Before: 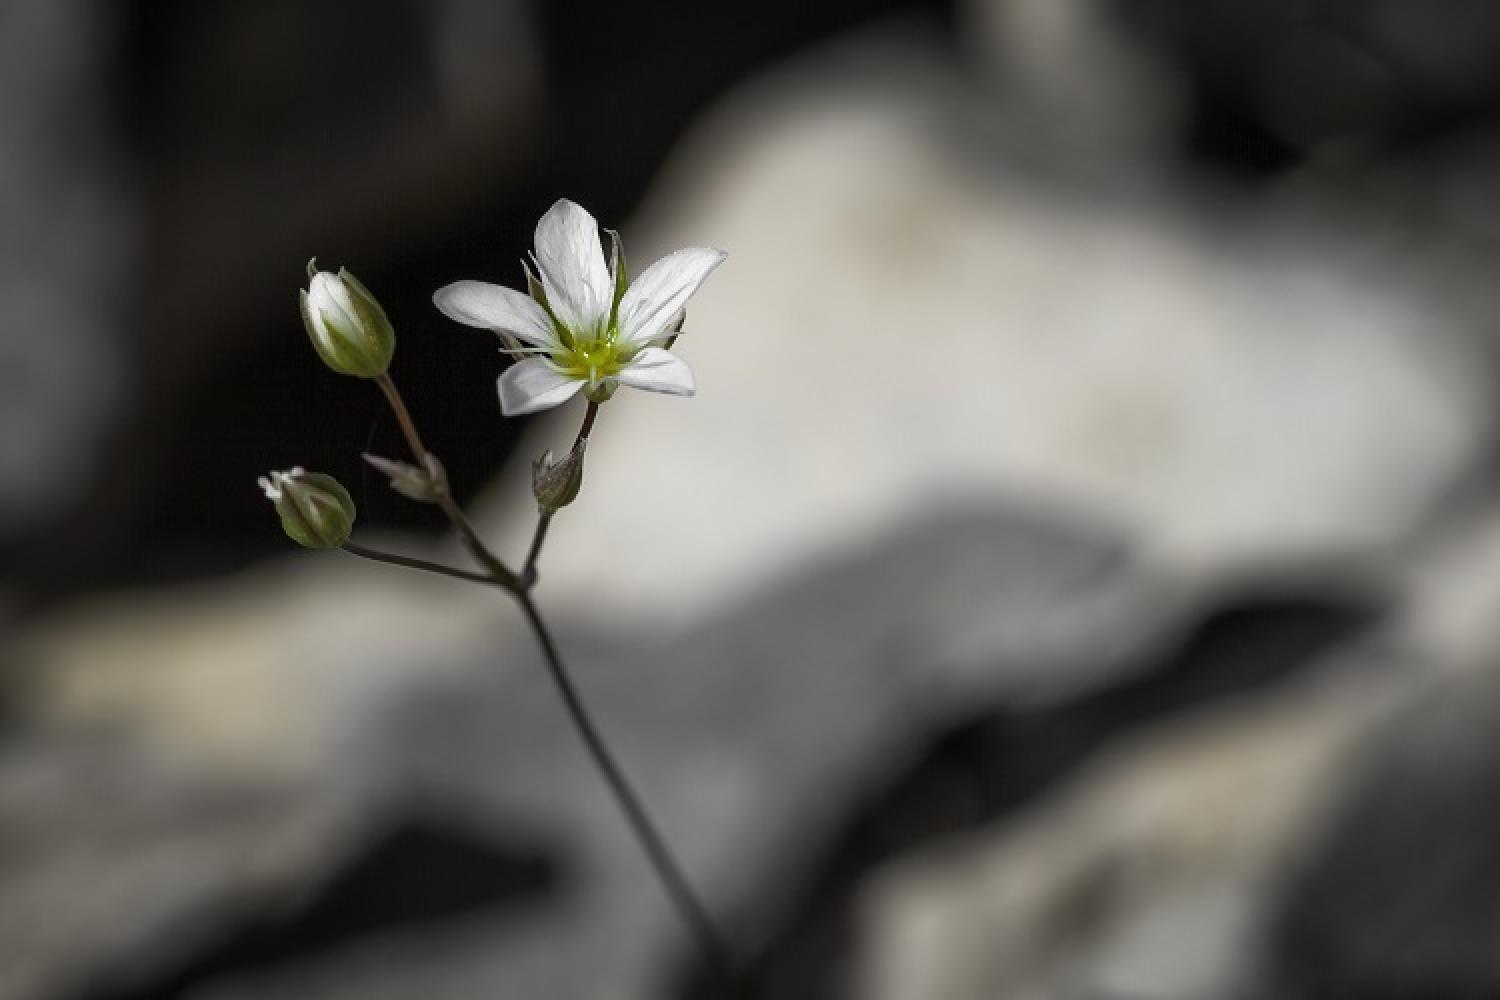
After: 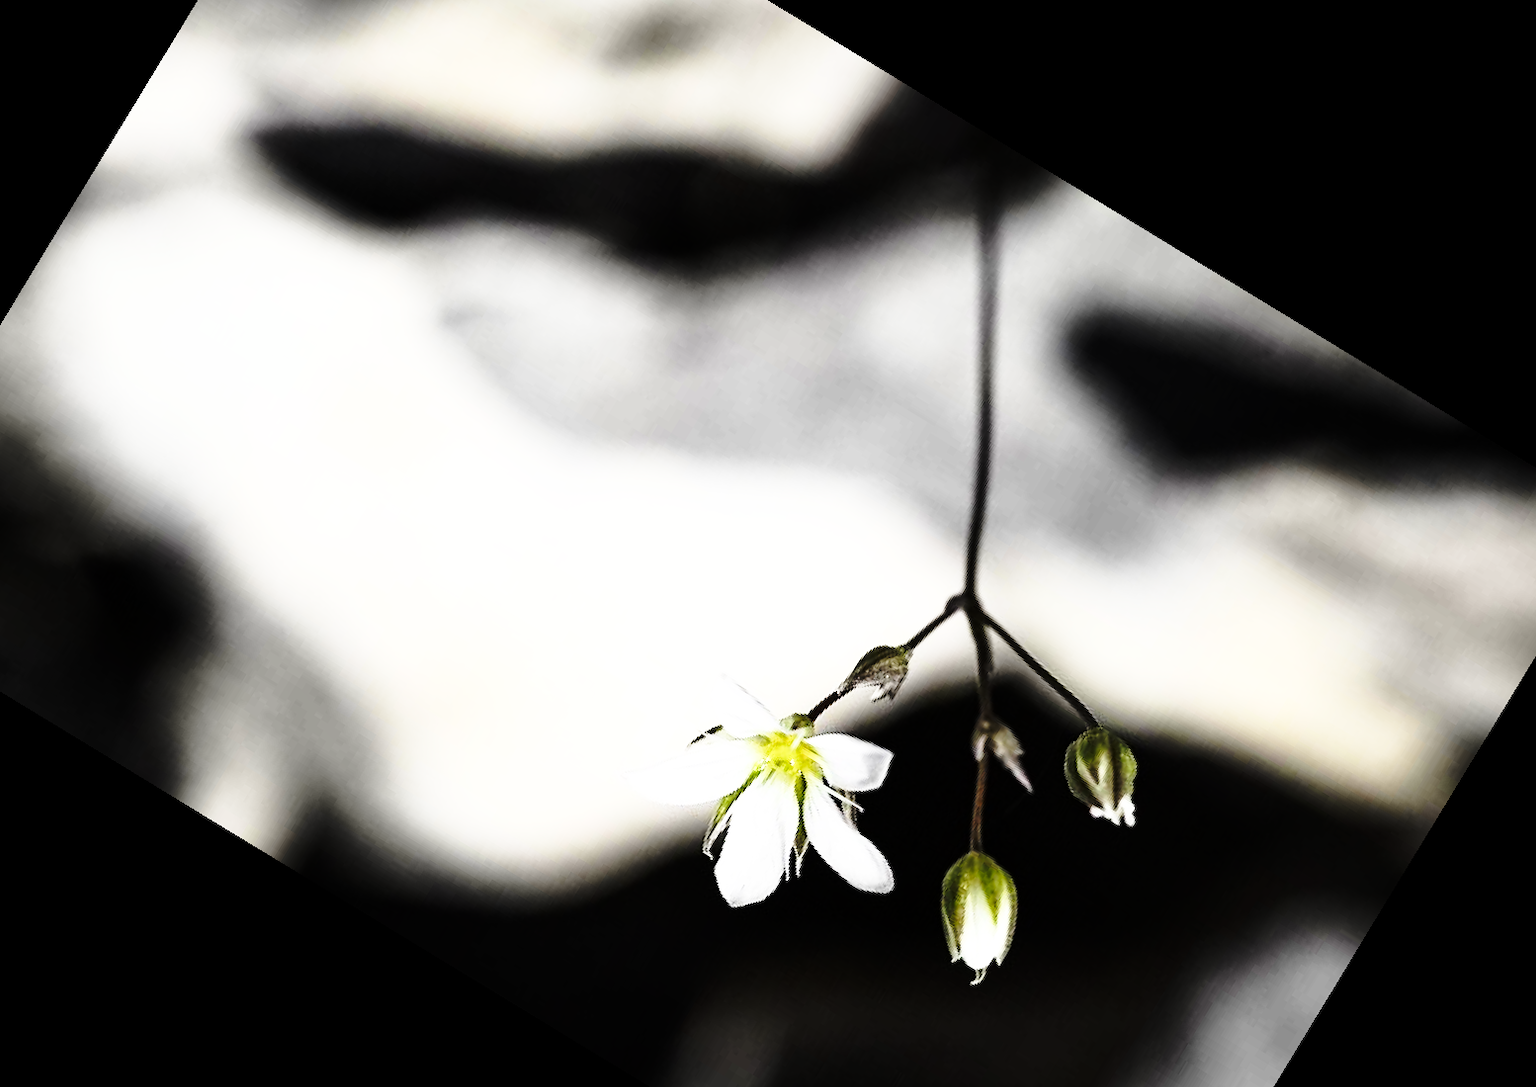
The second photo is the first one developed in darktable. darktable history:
crop and rotate: angle 148.68°, left 9.111%, top 15.603%, right 4.588%, bottom 17.041%
rgb curve: curves: ch0 [(0, 0) (0.21, 0.15) (0.24, 0.21) (0.5, 0.75) (0.75, 0.96) (0.89, 0.99) (1, 1)]; ch1 [(0, 0.02) (0.21, 0.13) (0.25, 0.2) (0.5, 0.67) (0.75, 0.9) (0.89, 0.97) (1, 1)]; ch2 [(0, 0.02) (0.21, 0.13) (0.25, 0.2) (0.5, 0.67) (0.75, 0.9) (0.89, 0.97) (1, 1)], compensate middle gray true
tone equalizer: on, module defaults
base curve: curves: ch0 [(0, 0) (0.032, 0.037) (0.105, 0.228) (0.435, 0.76) (0.856, 0.983) (1, 1)], preserve colors none
